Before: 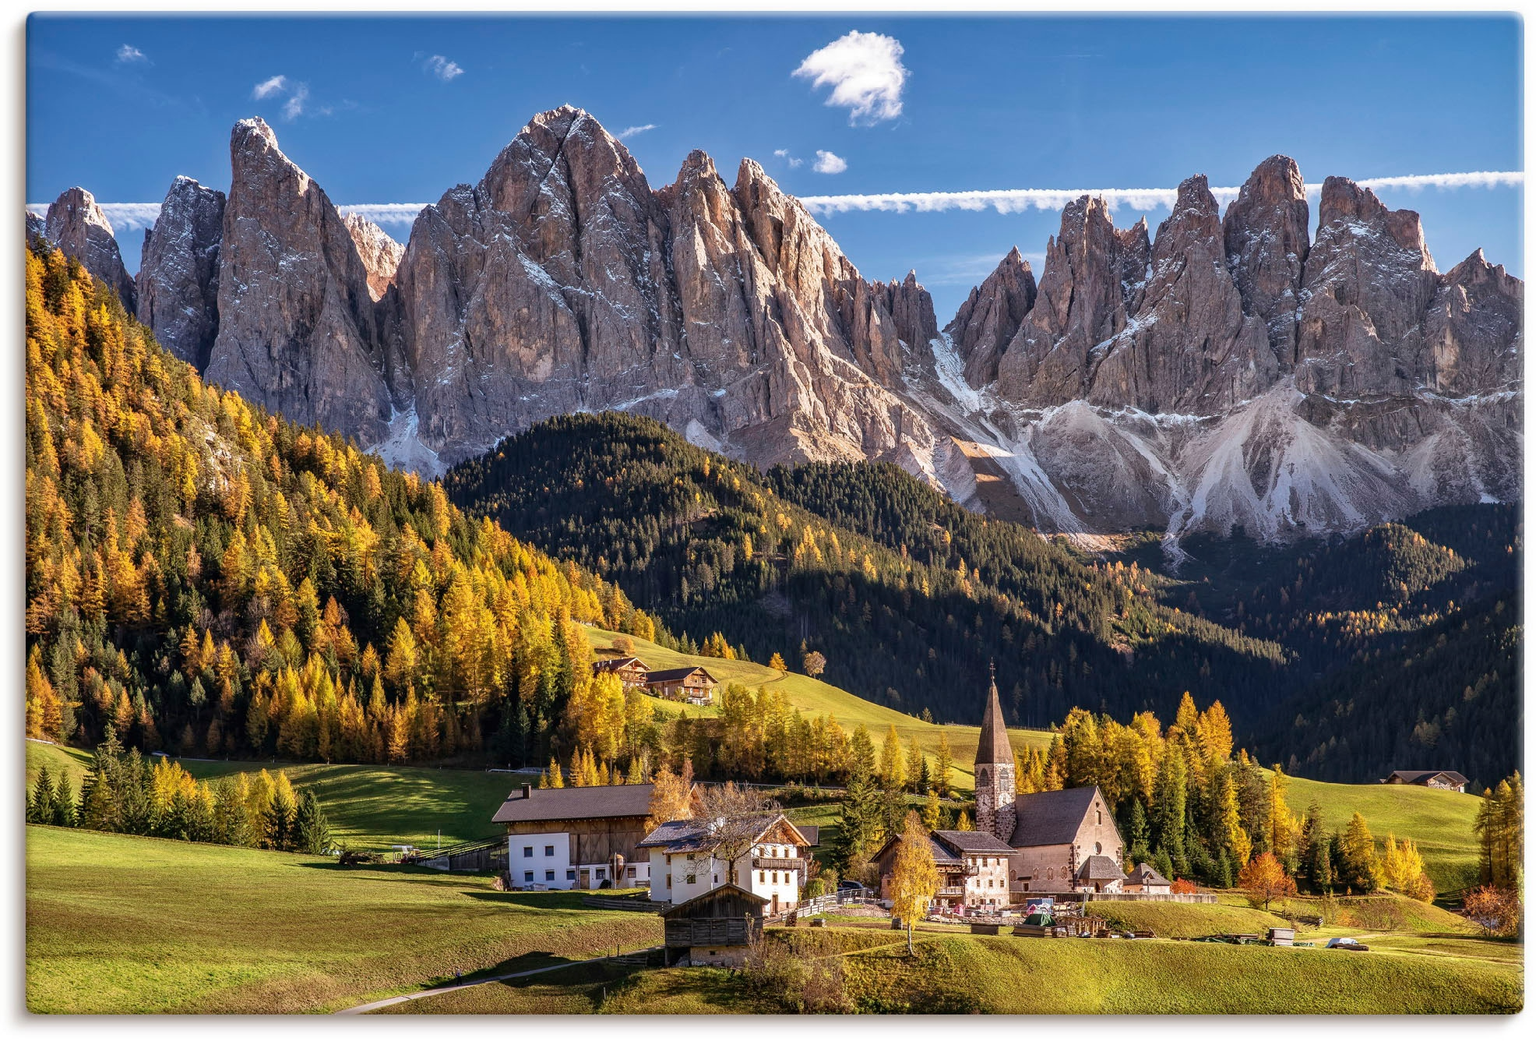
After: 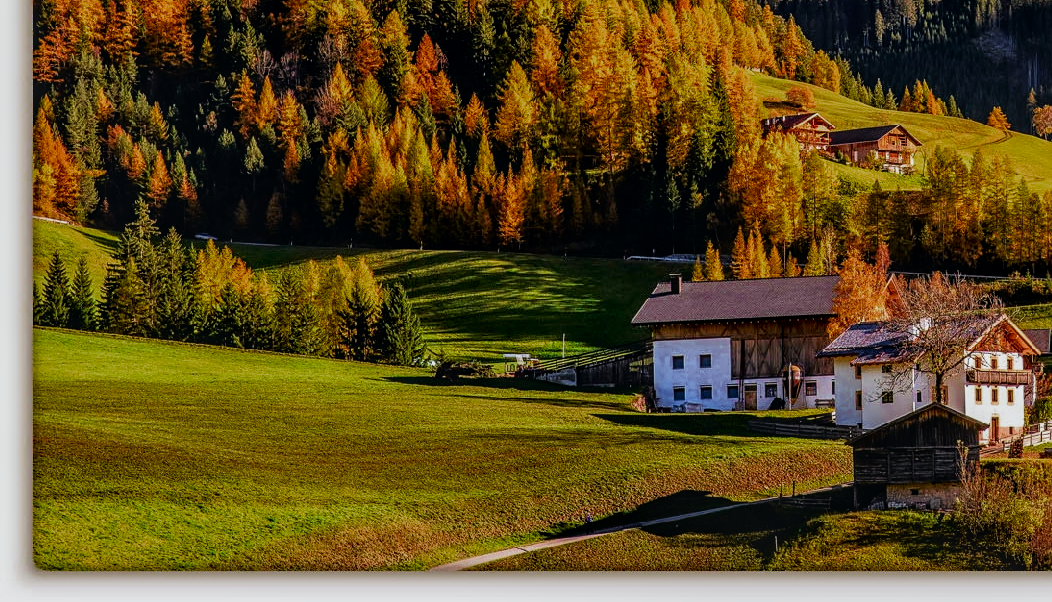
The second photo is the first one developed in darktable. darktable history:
color zones: curves: ch0 [(0.27, 0.396) (0.563, 0.504) (0.75, 0.5) (0.787, 0.307)]
exposure: black level correction -0.015, exposure -0.5 EV, compensate highlight preservation false
tone curve: curves: ch0 [(0, 0) (0.051, 0.027) (0.096, 0.071) (0.219, 0.248) (0.428, 0.52) (0.596, 0.713) (0.727, 0.823) (0.859, 0.924) (1, 1)]; ch1 [(0, 0) (0.1, 0.038) (0.318, 0.221) (0.413, 0.325) (0.443, 0.412) (0.483, 0.474) (0.503, 0.501) (0.516, 0.515) (0.548, 0.575) (0.561, 0.596) (0.594, 0.647) (0.666, 0.701) (1, 1)]; ch2 [(0, 0) (0.453, 0.435) (0.479, 0.476) (0.504, 0.5) (0.52, 0.526) (0.557, 0.585) (0.583, 0.608) (0.824, 0.815) (1, 1)], color space Lab, independent channels, preserve colors none
crop and rotate: top 54.778%, right 46.61%, bottom 0.159%
filmic rgb: middle gray luminance 21.73%, black relative exposure -14 EV, white relative exposure 2.96 EV, threshold 6 EV, target black luminance 0%, hardness 8.81, latitude 59.69%, contrast 1.208, highlights saturation mix 5%, shadows ↔ highlights balance 41.6%, add noise in highlights 0, color science v3 (2019), use custom middle-gray values true, iterations of high-quality reconstruction 0, contrast in highlights soft, enable highlight reconstruction true
local contrast: on, module defaults
sharpen: amount 0.2
color balance rgb: linear chroma grading › global chroma 15%, perceptual saturation grading › global saturation 30%
